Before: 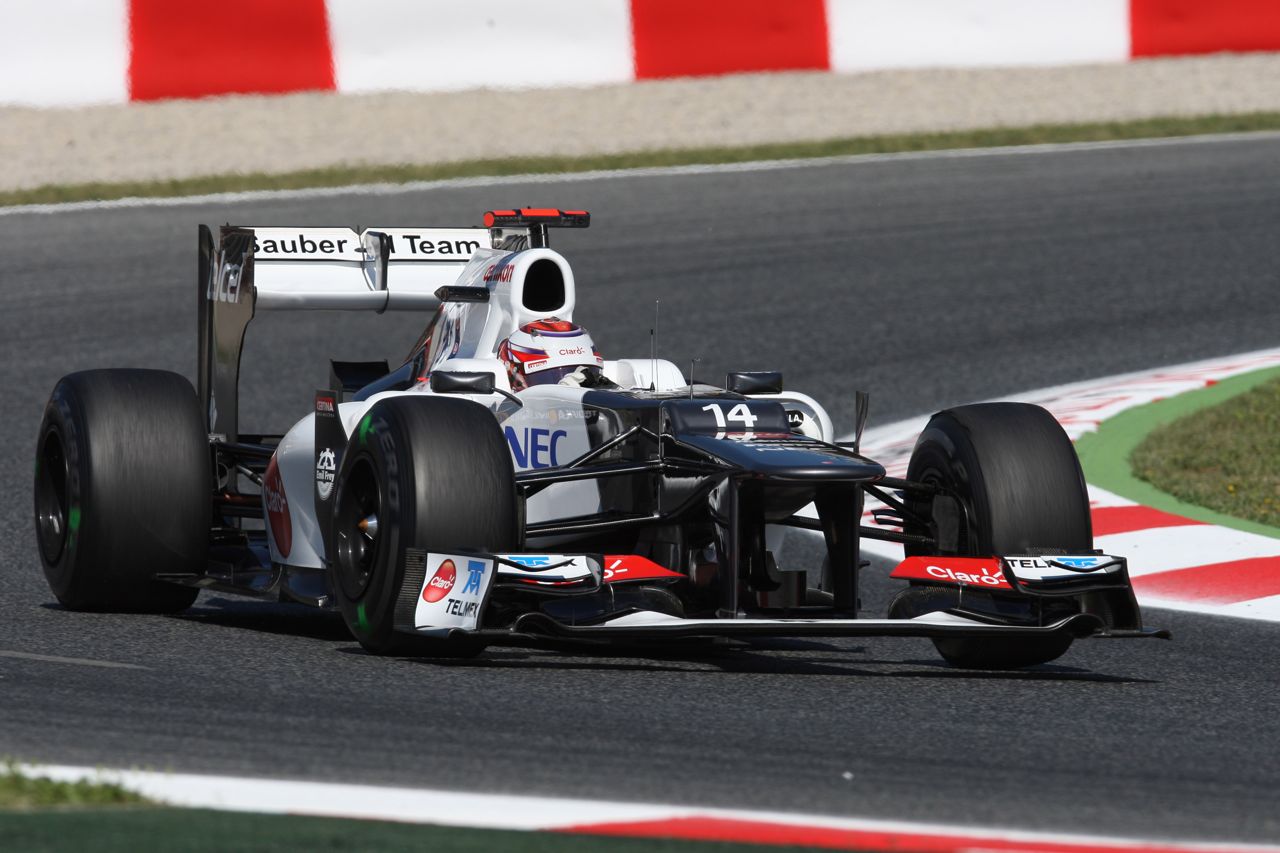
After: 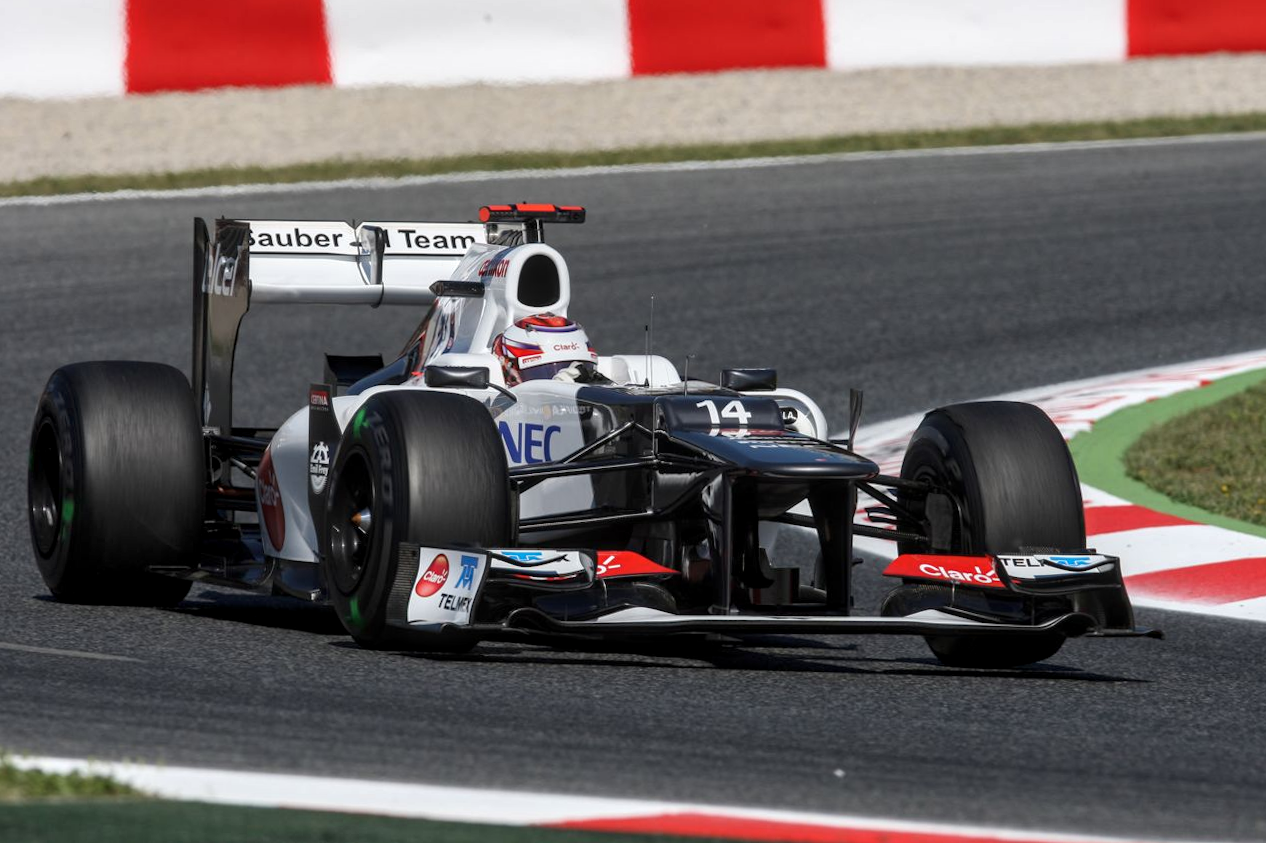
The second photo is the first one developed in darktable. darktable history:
local contrast: on, module defaults
crop and rotate: angle -0.41°
